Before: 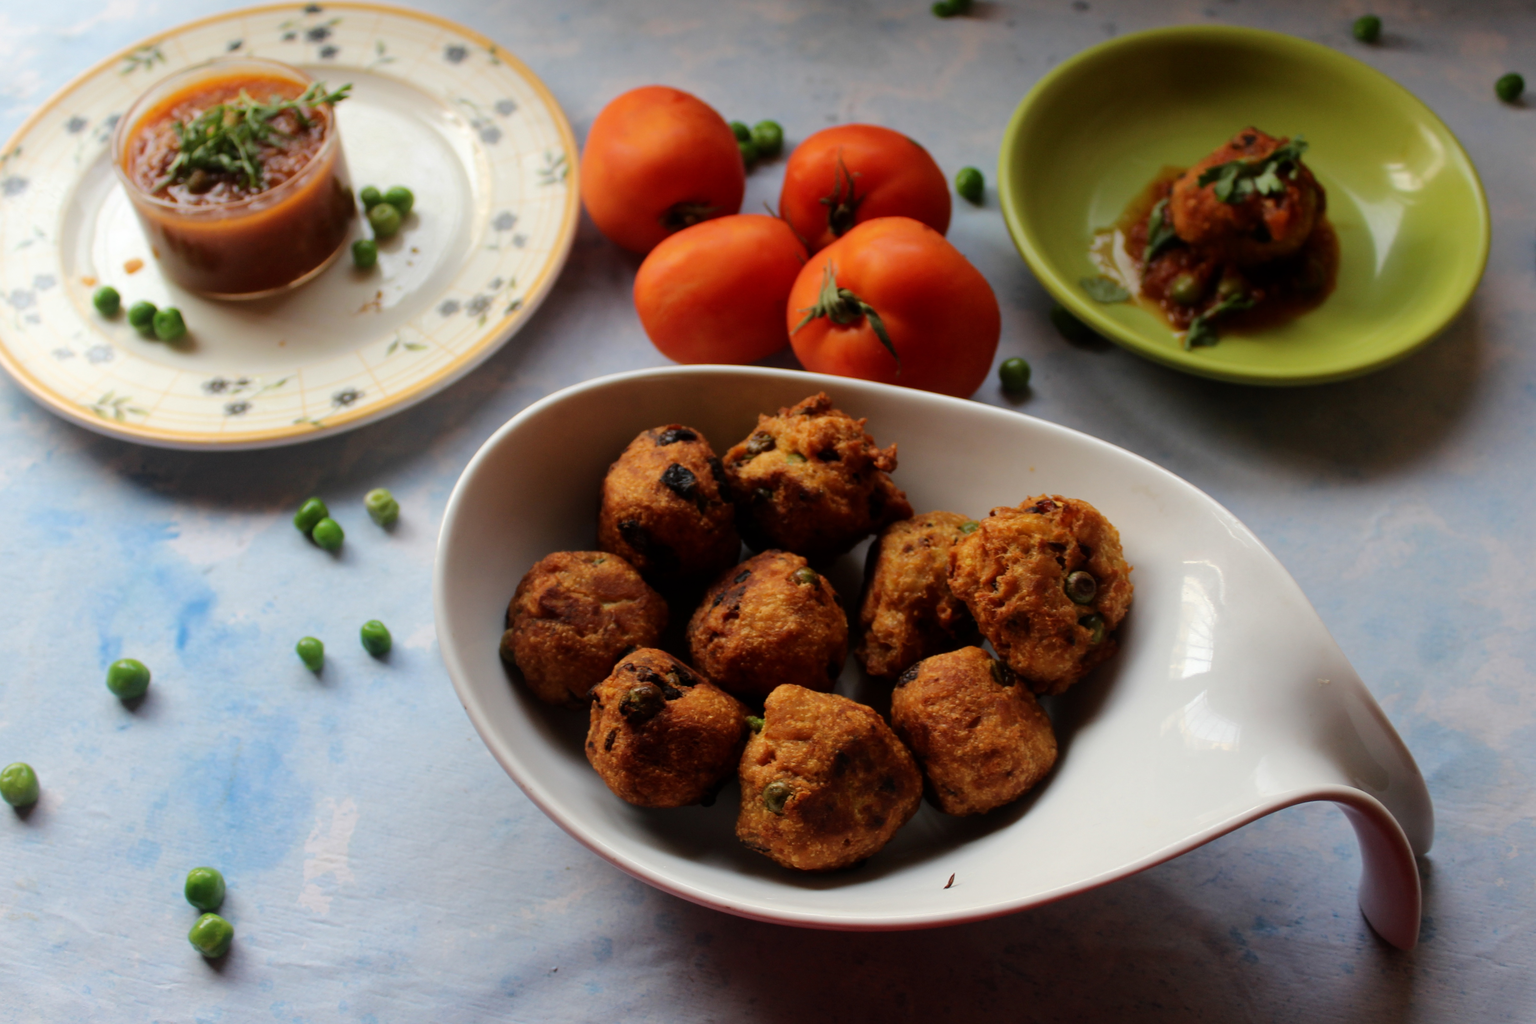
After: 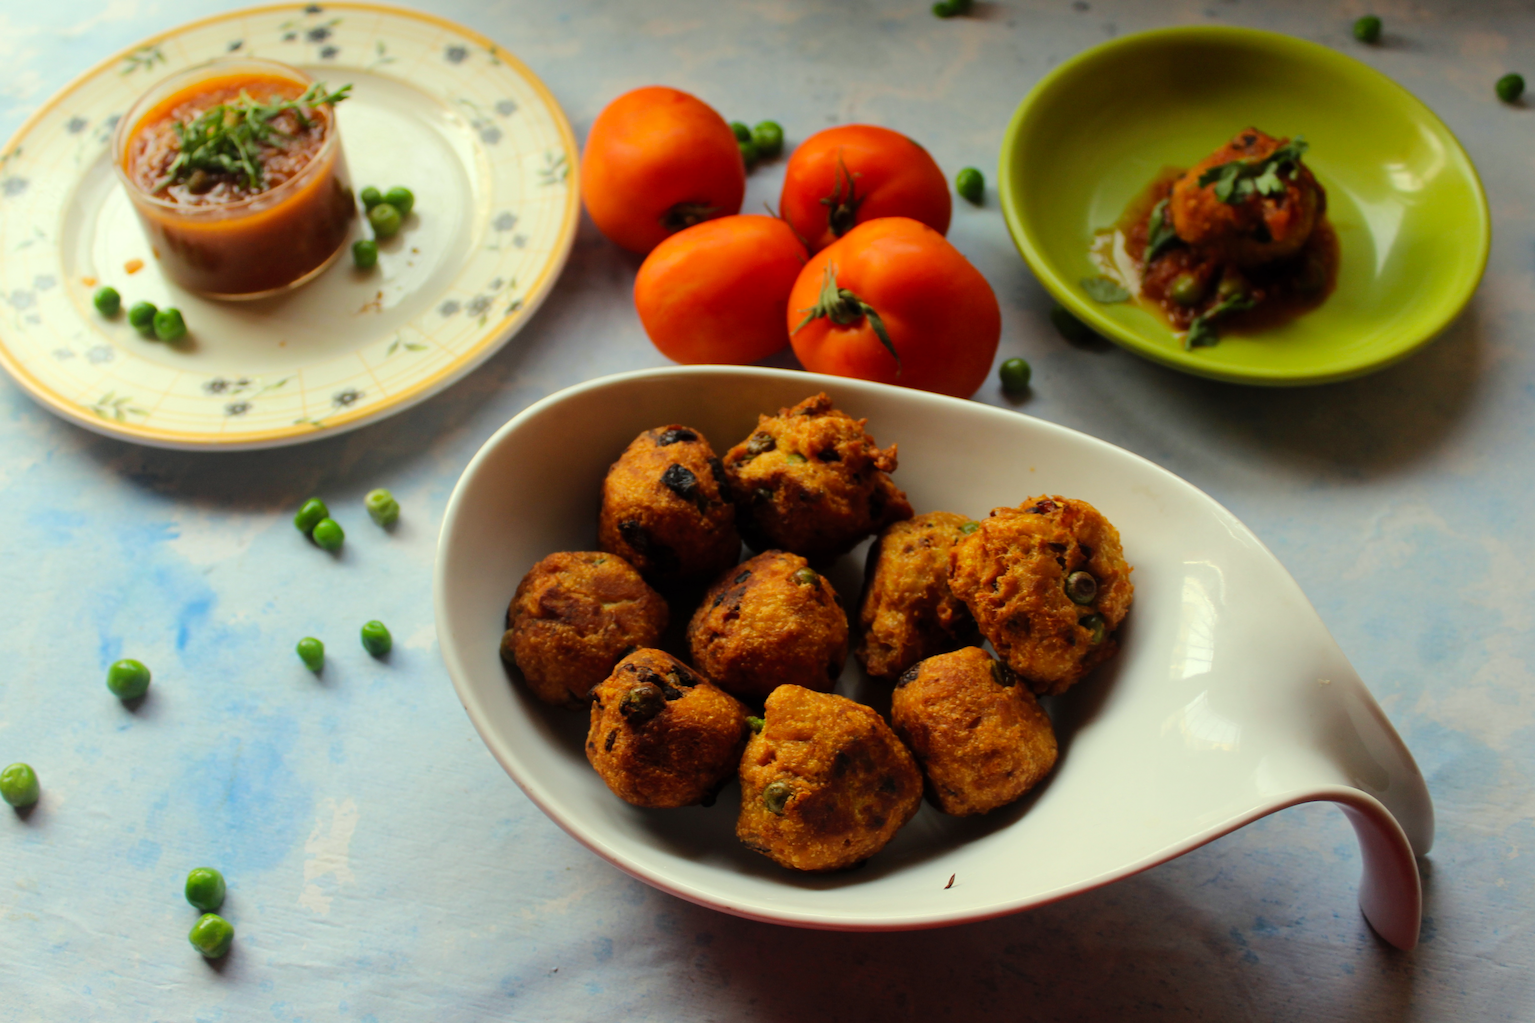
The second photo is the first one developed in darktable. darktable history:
color correction: highlights a* -5.94, highlights b* 11.19
contrast brightness saturation: contrast 0.07, brightness 0.08, saturation 0.18
